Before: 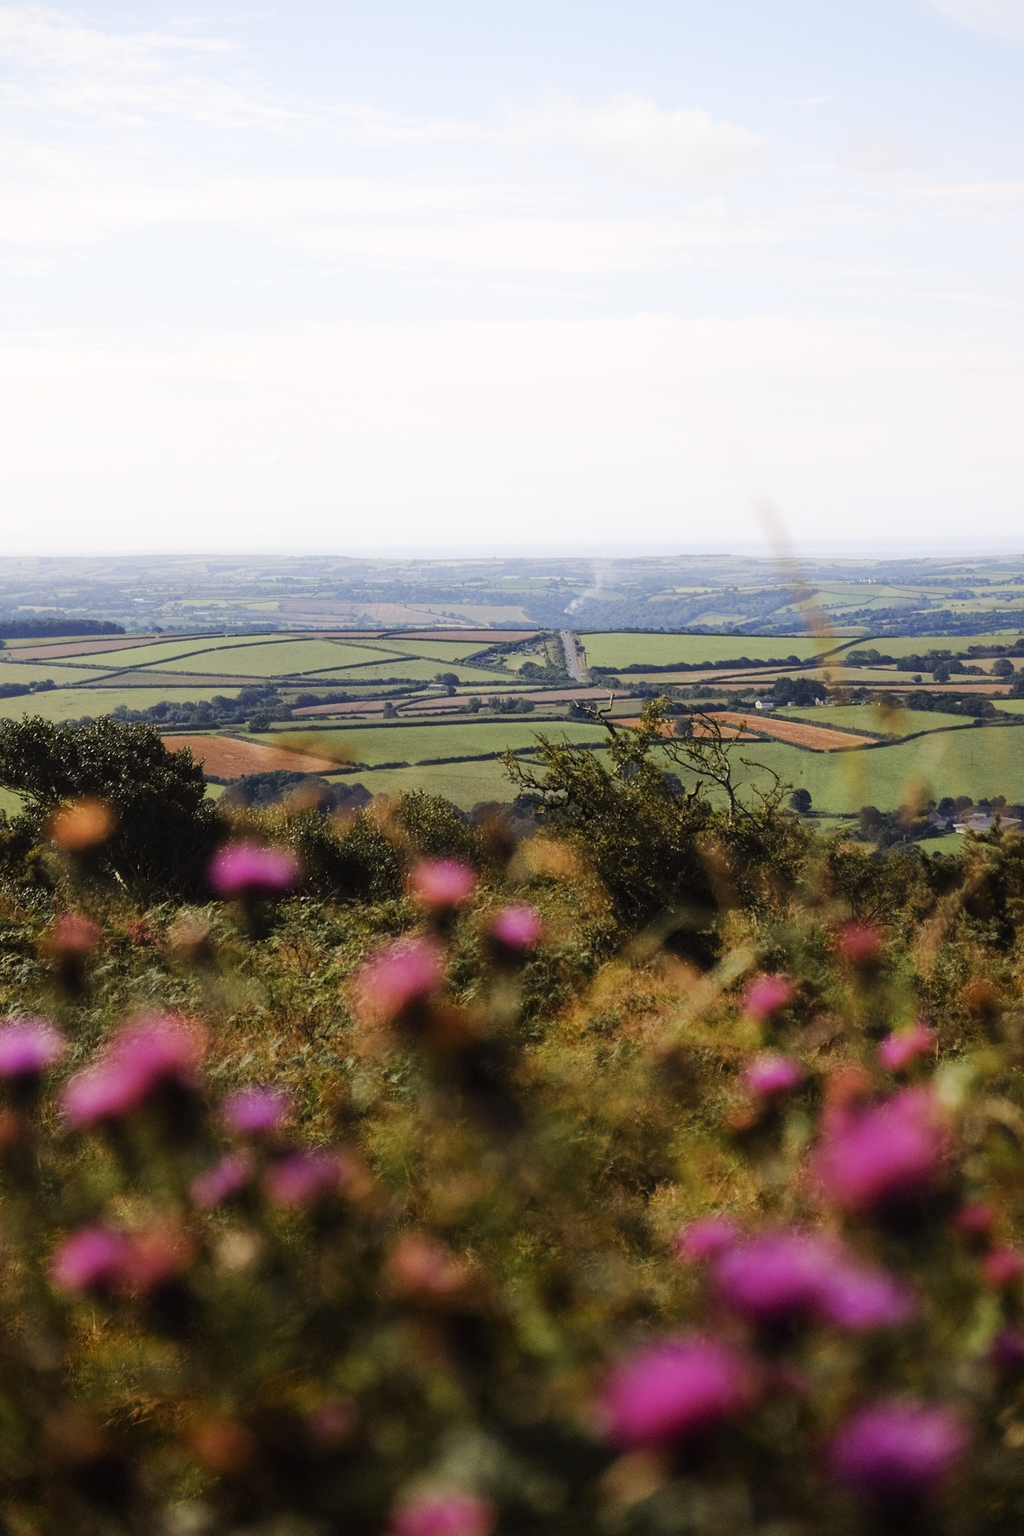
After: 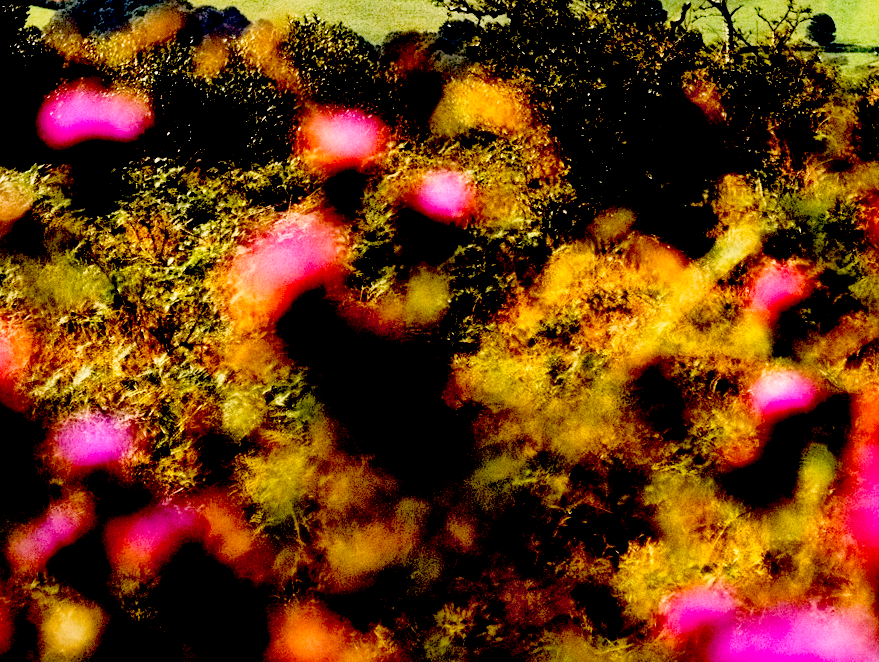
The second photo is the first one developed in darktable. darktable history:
haze removal: compatibility mode true, adaptive false
crop: left 18.045%, top 50.725%, right 17.515%, bottom 16.926%
base curve: curves: ch0 [(0, 0) (0.297, 0.298) (1, 1)], preserve colors none
local contrast: mode bilateral grid, contrast 26, coarseness 47, detail 152%, midtone range 0.2
exposure: black level correction 0.047, exposure 0.013 EV, compensate exposure bias true, compensate highlight preservation false
tone curve: curves: ch0 [(0, 0.005) (0.103, 0.097) (0.18, 0.22) (0.378, 0.482) (0.504, 0.631) (0.663, 0.801) (0.834, 0.914) (1, 0.971)]; ch1 [(0, 0) (0.172, 0.123) (0.324, 0.253) (0.396, 0.388) (0.478, 0.461) (0.499, 0.498) (0.522, 0.528) (0.604, 0.692) (0.704, 0.818) (1, 1)]; ch2 [(0, 0) (0.411, 0.424) (0.496, 0.5) (0.515, 0.519) (0.555, 0.585) (0.628, 0.703) (1, 1)], preserve colors none
